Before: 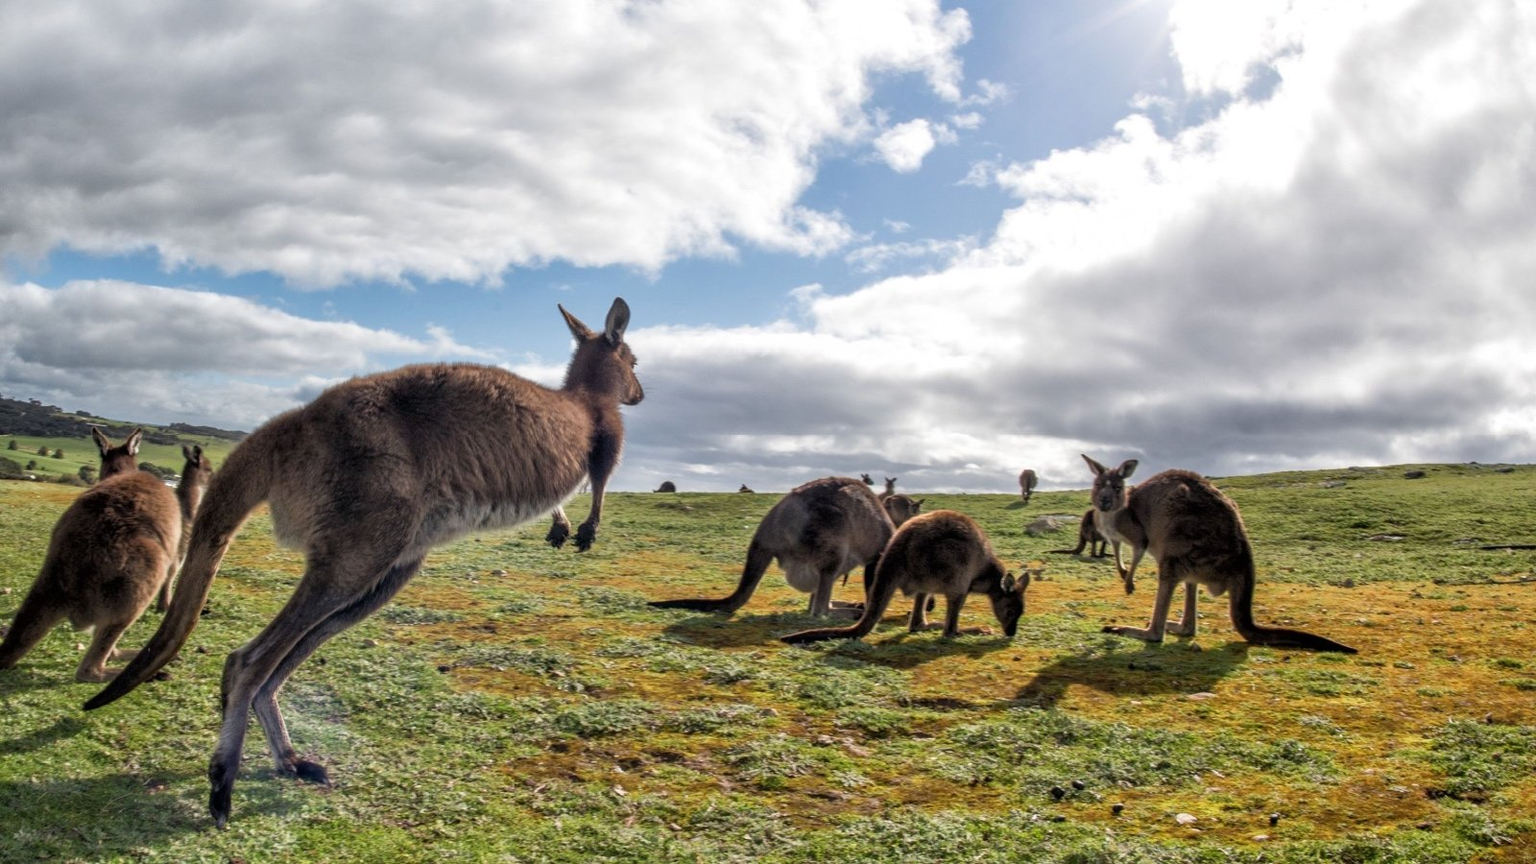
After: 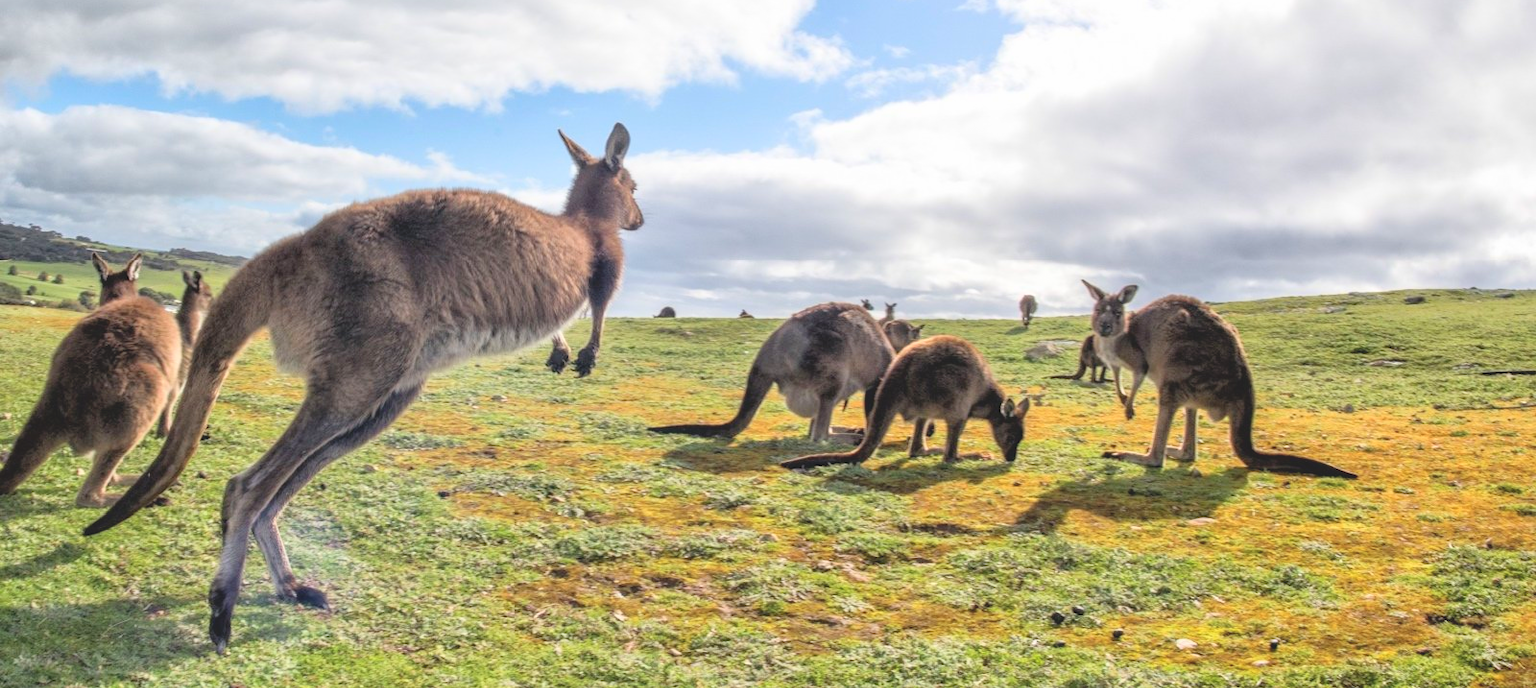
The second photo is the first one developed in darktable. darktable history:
exposure: black level correction 0, exposure 0.702 EV, compensate highlight preservation false
contrast brightness saturation: contrast -0.292
tone curve: curves: ch0 [(0, 0) (0.004, 0.001) (0.133, 0.112) (0.325, 0.362) (0.832, 0.893) (1, 1)], color space Lab, independent channels, preserve colors none
crop and rotate: top 20.289%
